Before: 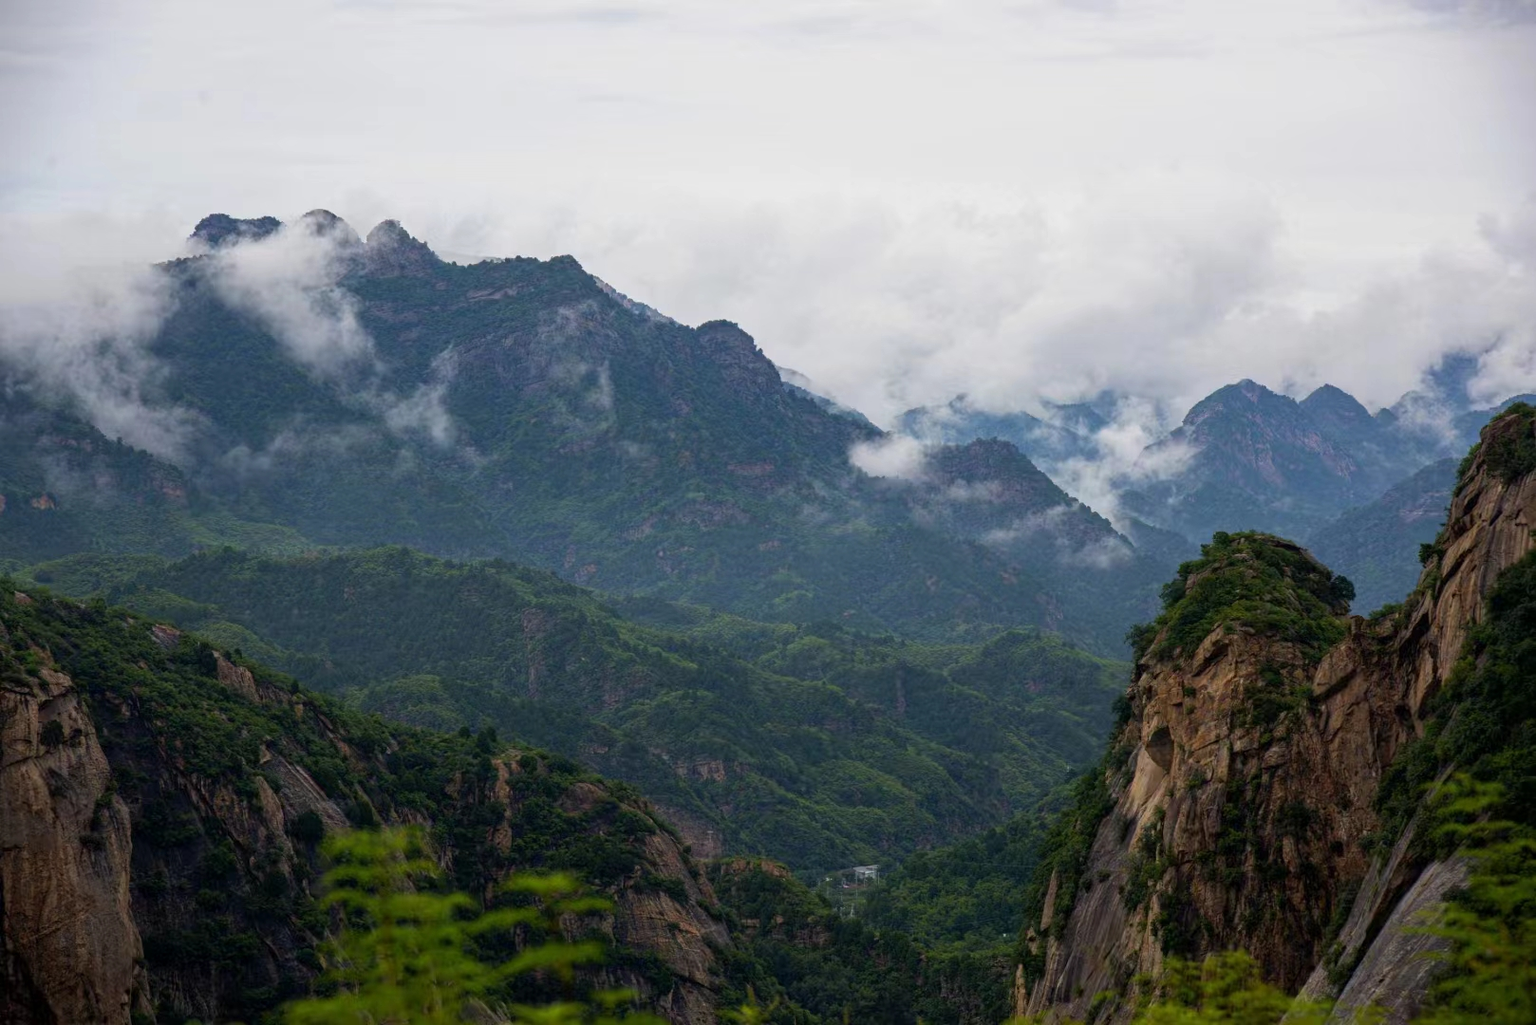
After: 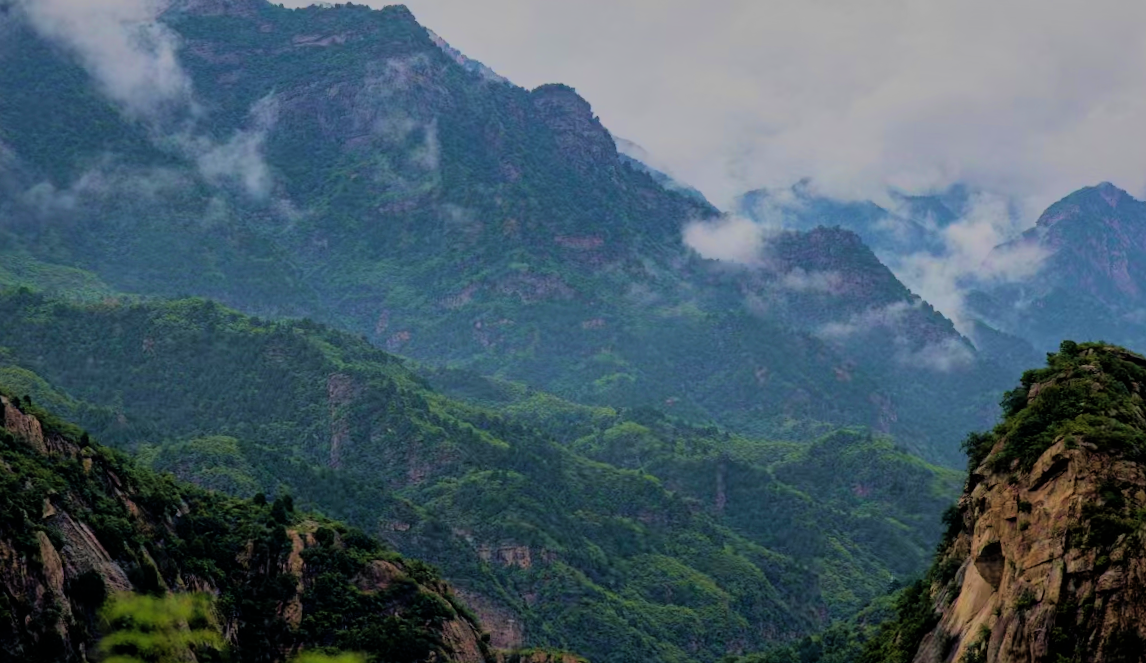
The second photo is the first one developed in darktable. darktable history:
crop and rotate: angle -3.76°, left 9.811%, top 20.743%, right 12.487%, bottom 11.872%
exposure: exposure 0.203 EV, compensate exposure bias true, compensate highlight preservation false
shadows and highlights: shadows 39.3, highlights -59.74
filmic rgb: black relative exposure -6.11 EV, white relative exposure 6.96 EV, hardness 2.26, color science v6 (2022)
velvia: strength 39.82%
